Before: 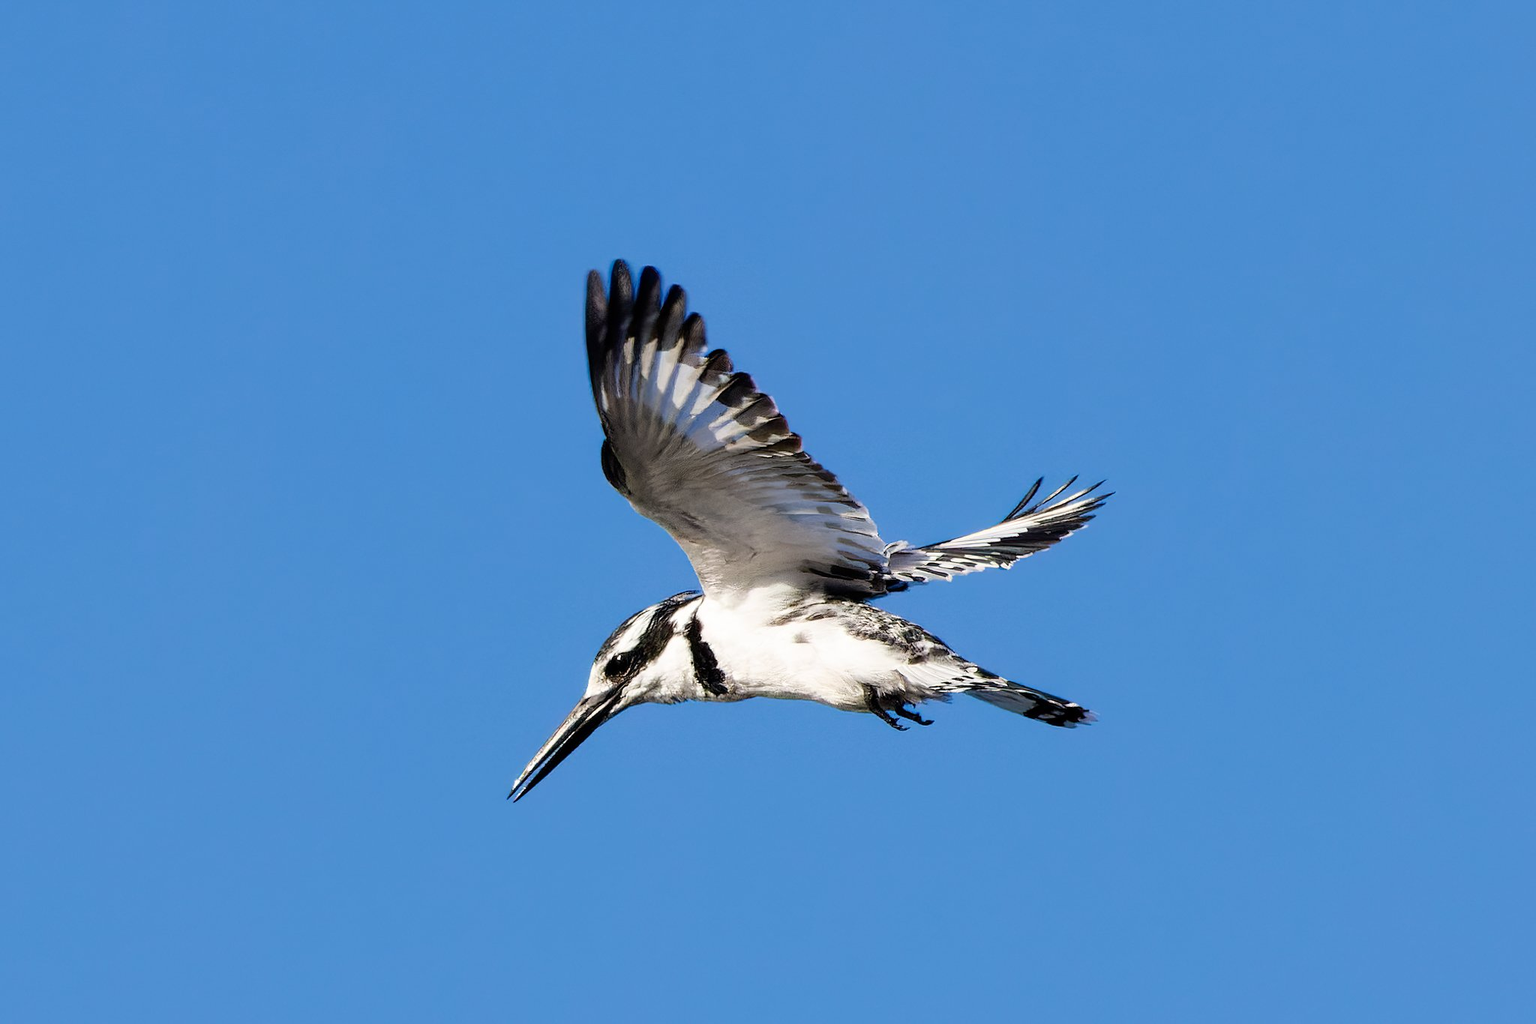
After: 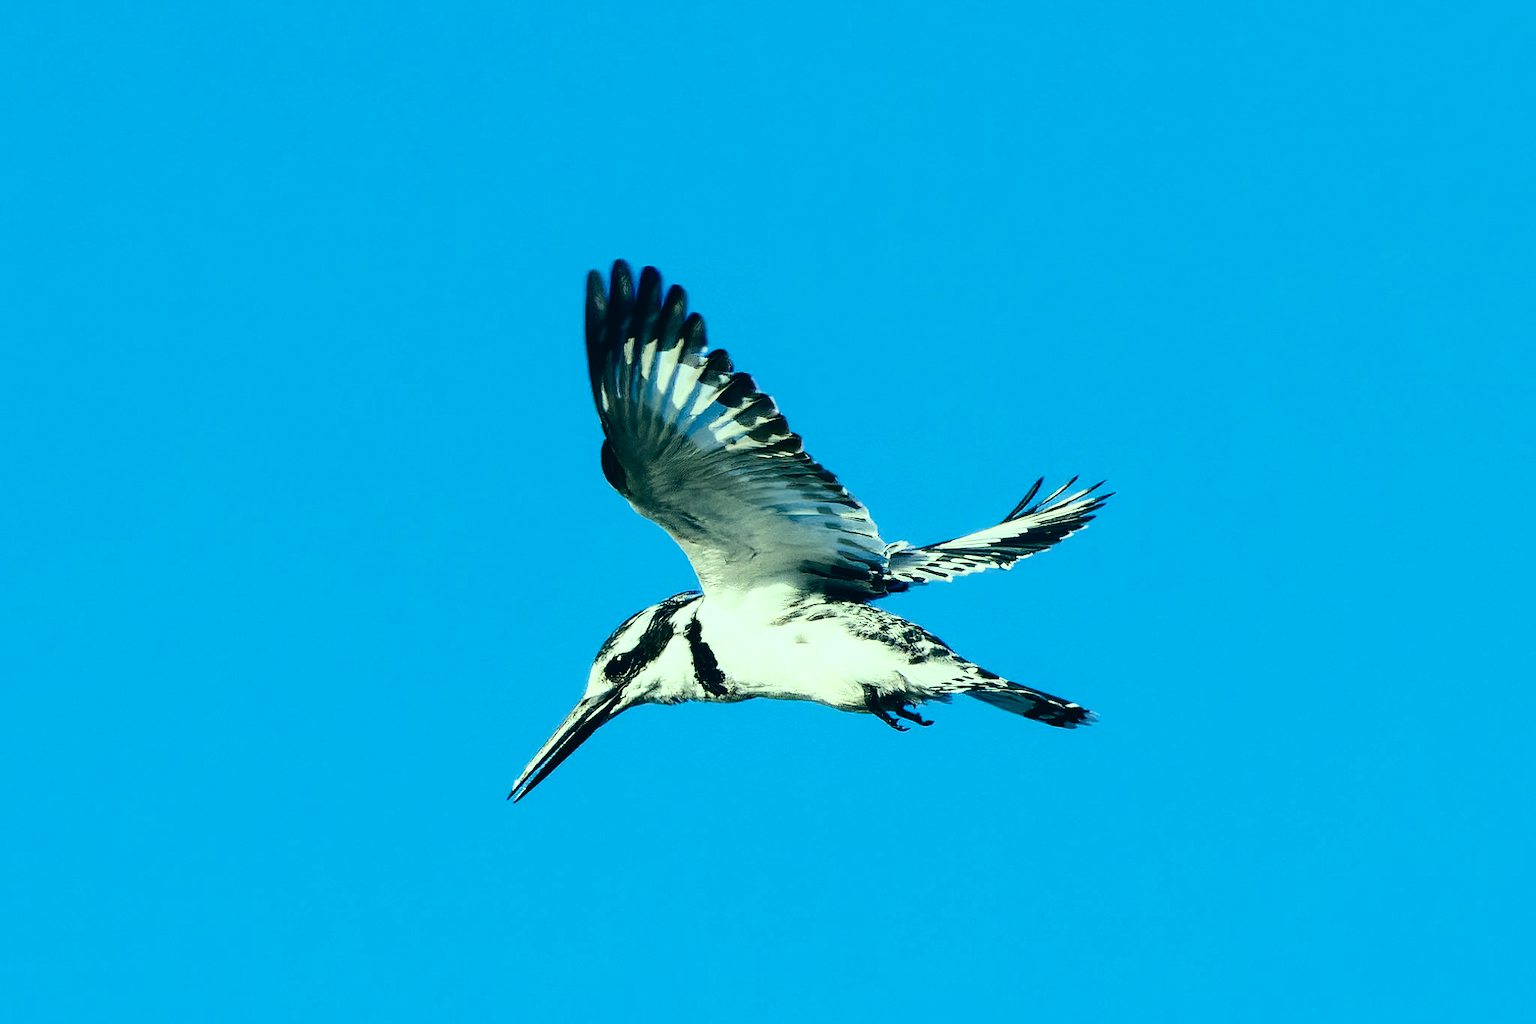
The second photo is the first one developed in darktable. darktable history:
exposure: exposure 0.207 EV, compensate highlight preservation false
contrast brightness saturation: contrast 0.289
color correction: highlights a* -20, highlights b* 9.8, shadows a* -19.79, shadows b* -11.45
